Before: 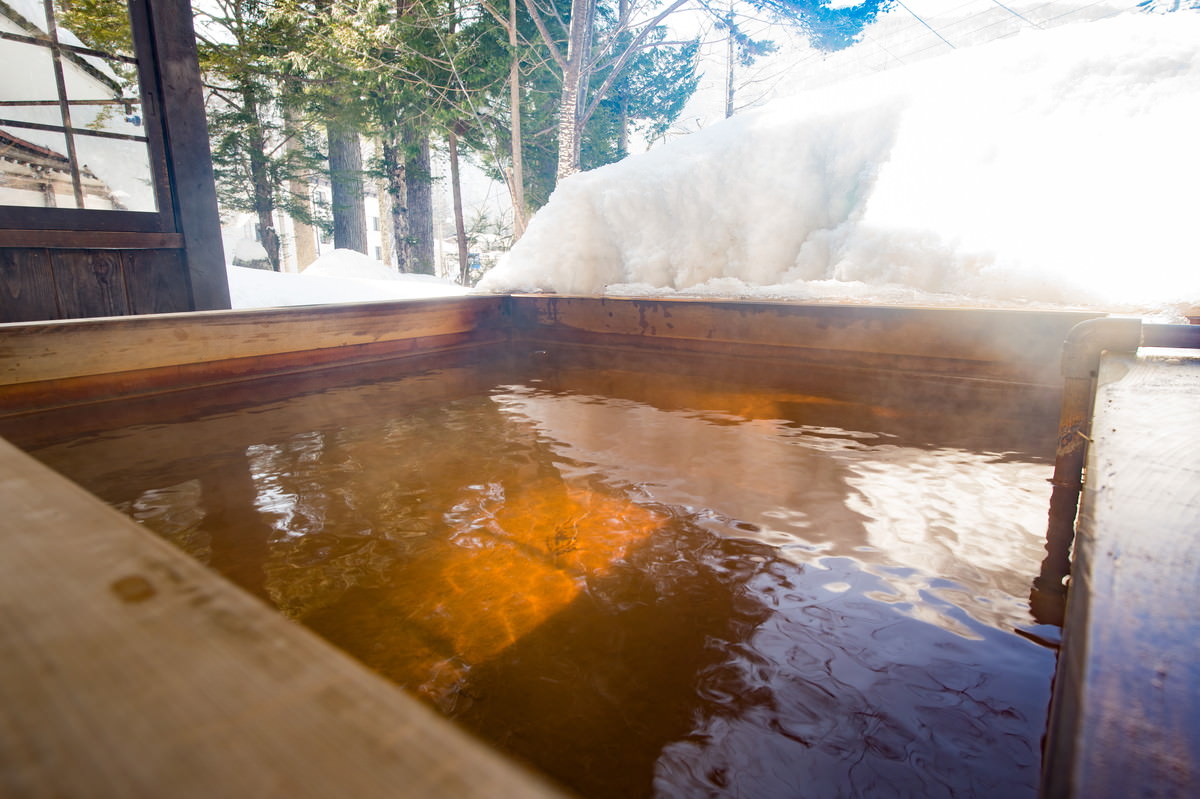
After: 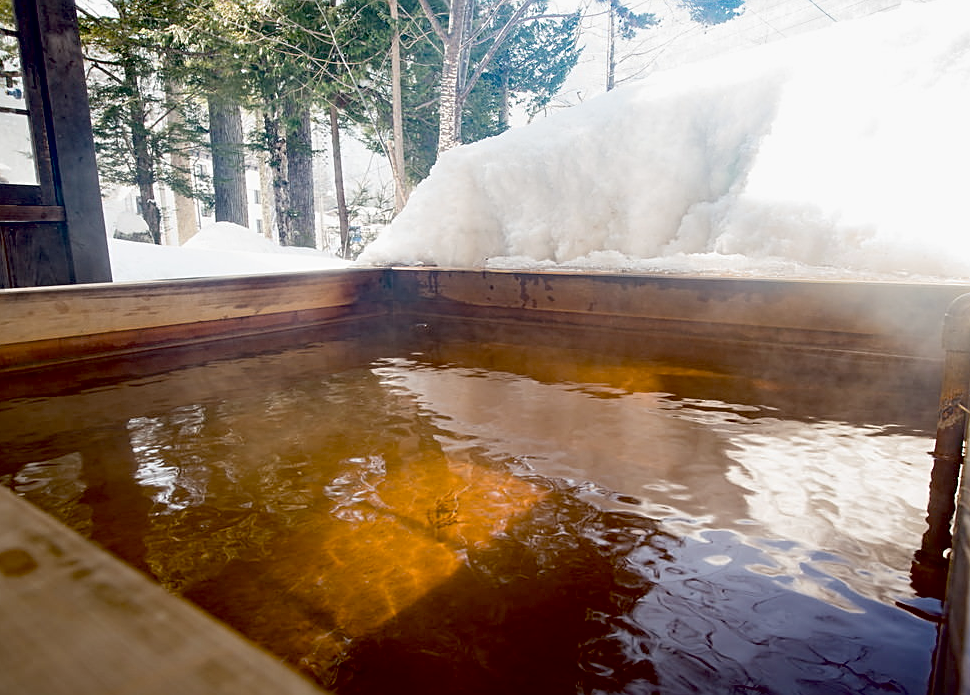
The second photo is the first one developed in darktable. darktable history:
sharpen: on, module defaults
exposure: black level correction 0.029, exposure -0.073 EV, compensate highlight preservation false
contrast brightness saturation: contrast 0.06, brightness -0.01, saturation -0.23
crop: left 9.929%, top 3.475%, right 9.188%, bottom 9.529%
